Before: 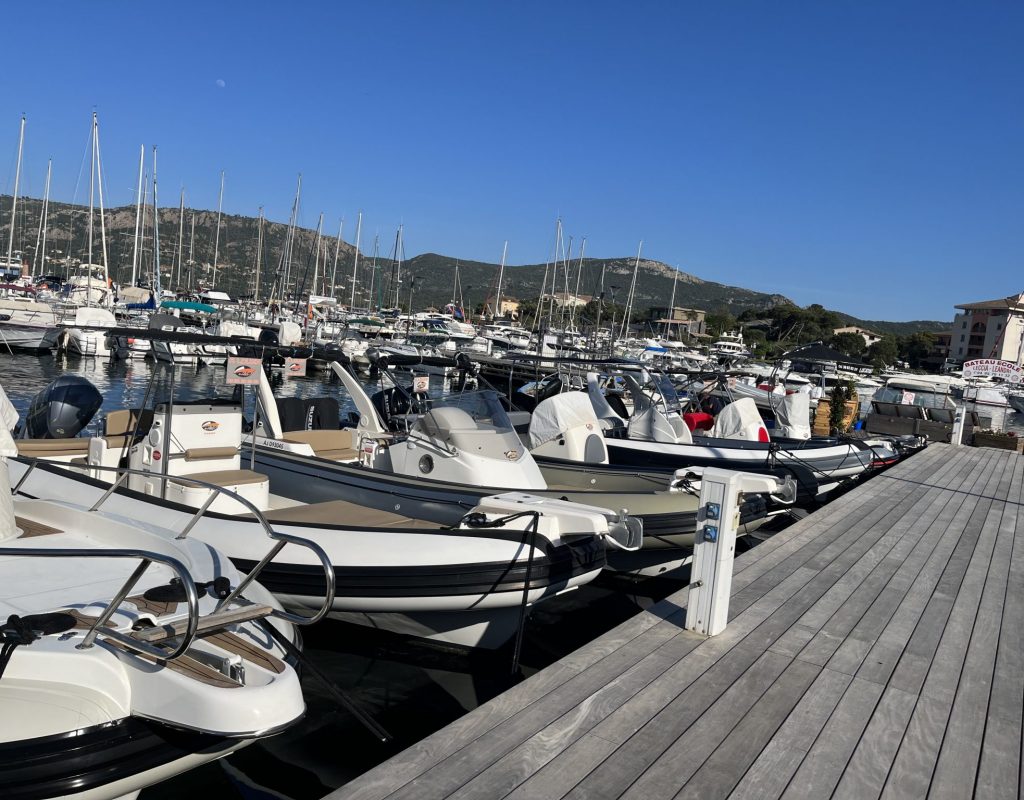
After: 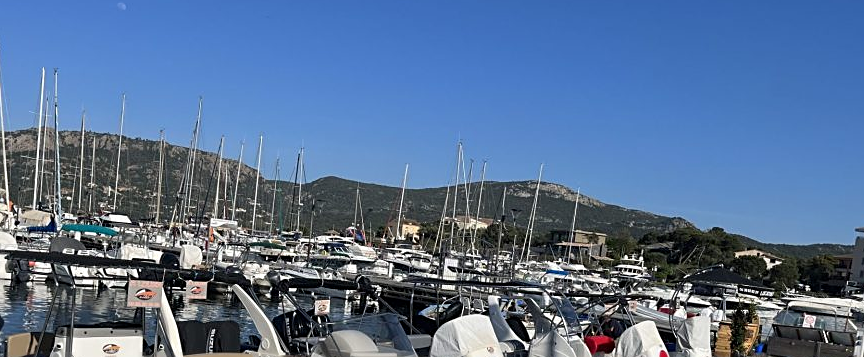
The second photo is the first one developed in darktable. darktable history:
crop and rotate: left 9.699%, top 9.735%, right 5.863%, bottom 45.534%
sharpen: on, module defaults
